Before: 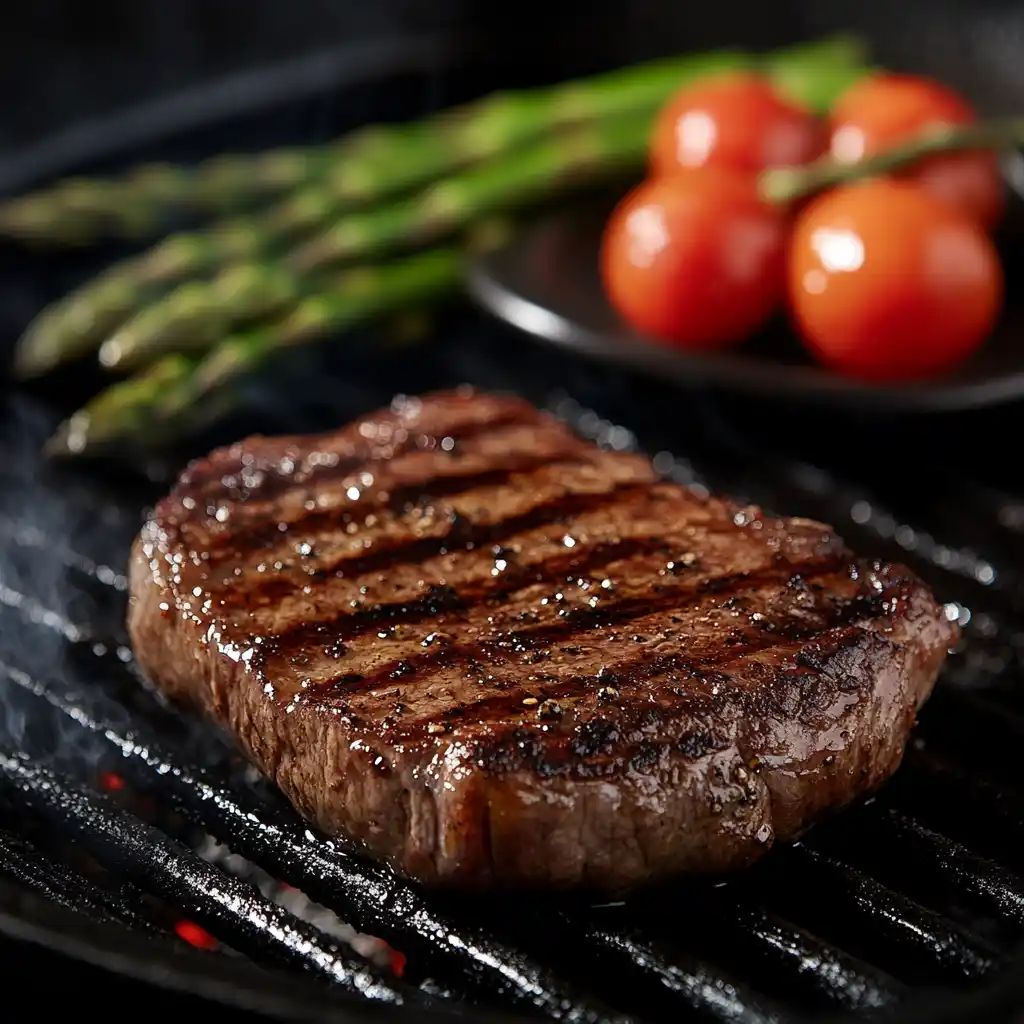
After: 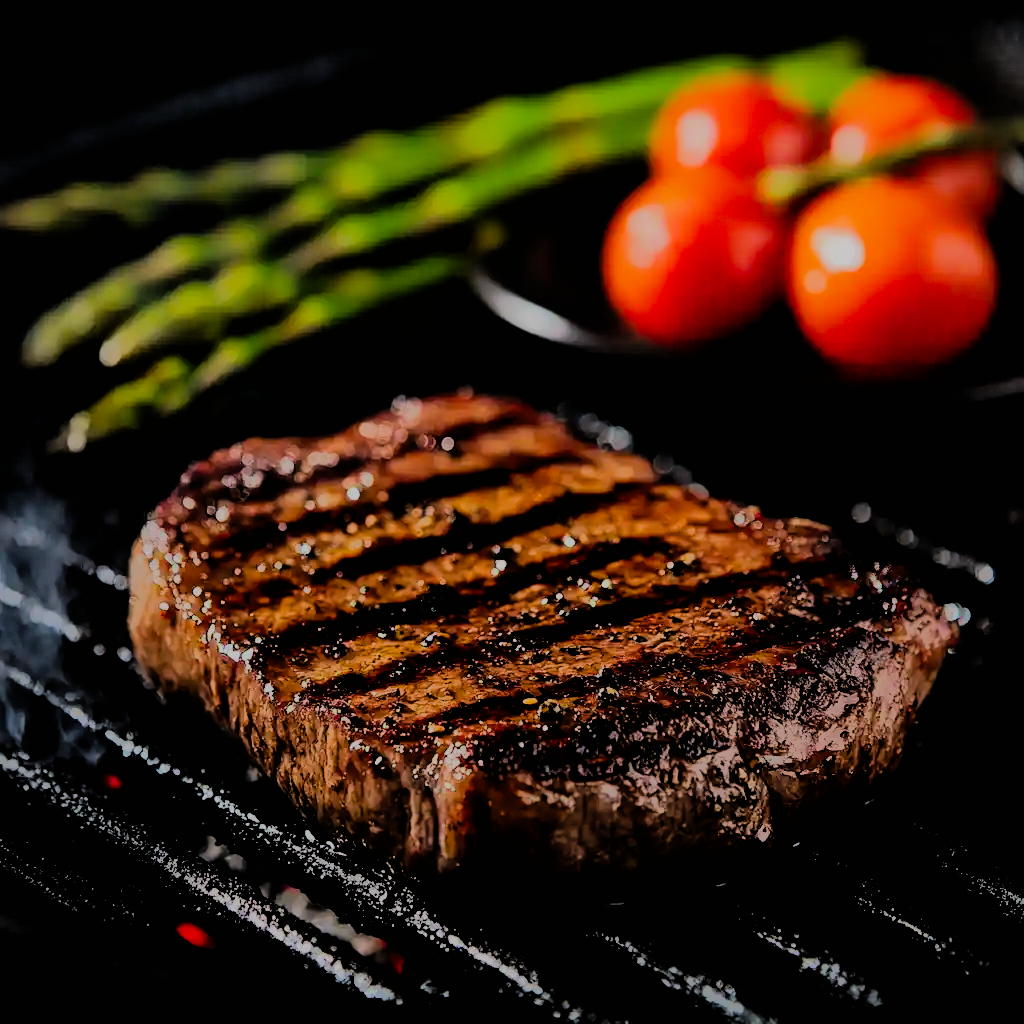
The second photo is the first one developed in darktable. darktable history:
tone equalizer: -8 EV -0.75 EV, -7 EV -0.7 EV, -6 EV -0.6 EV, -5 EV -0.4 EV, -3 EV 0.4 EV, -2 EV 0.6 EV, -1 EV 0.7 EV, +0 EV 0.75 EV, edges refinement/feathering 500, mask exposure compensation -1.57 EV, preserve details no
color balance rgb: perceptual saturation grading › global saturation 25%, global vibrance 20%
shadows and highlights: shadows 38.43, highlights -74.54
filmic rgb: black relative exposure -4.14 EV, white relative exposure 5.1 EV, hardness 2.11, contrast 1.165
contrast brightness saturation: contrast 0.04, saturation 0.16
